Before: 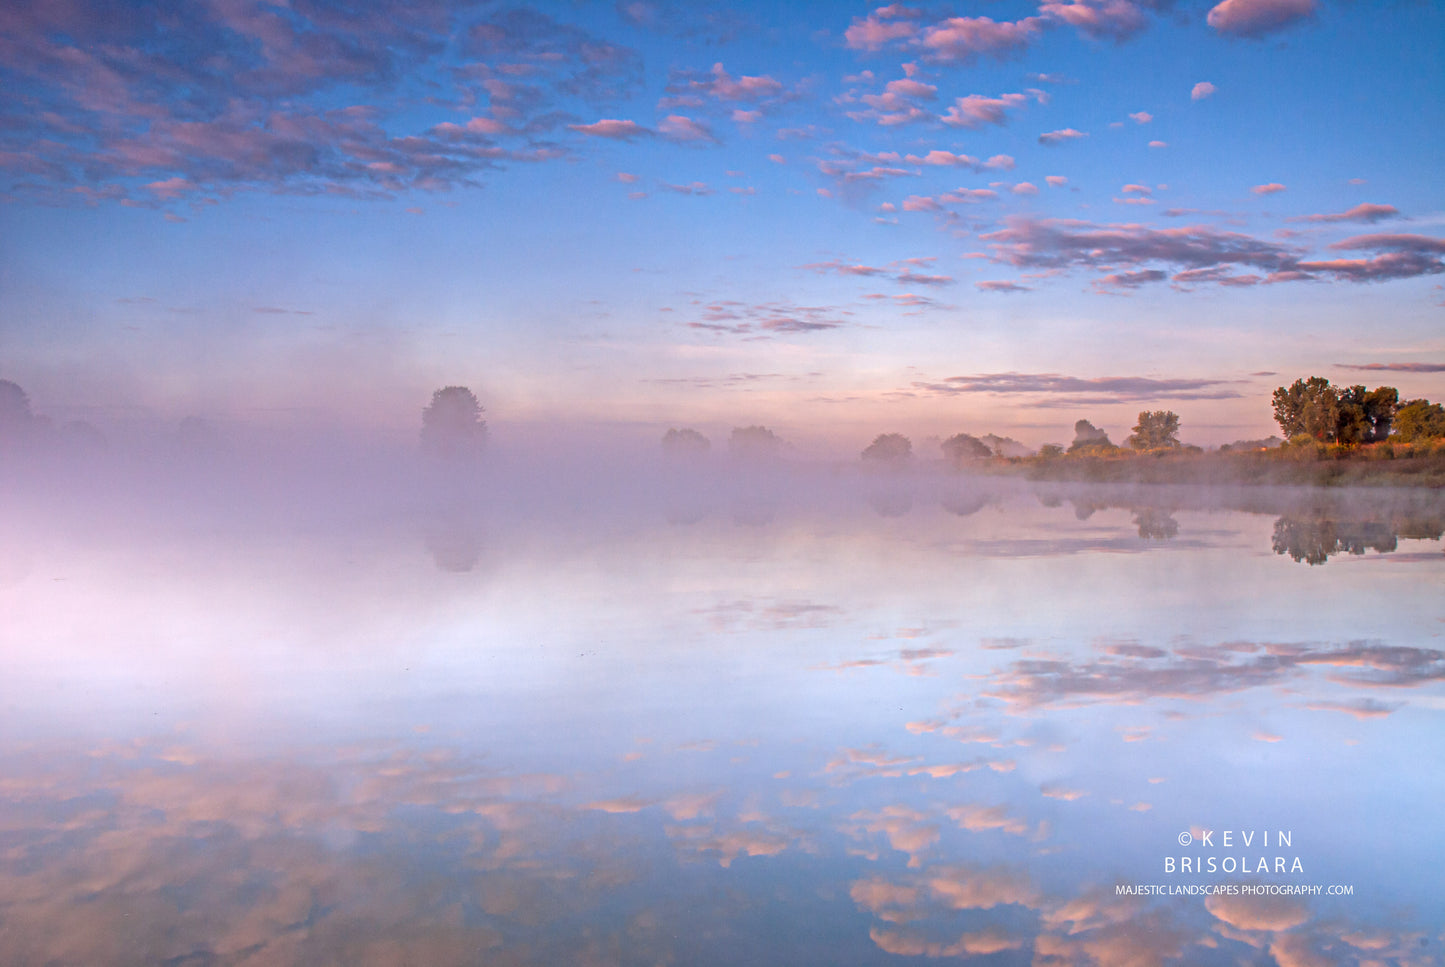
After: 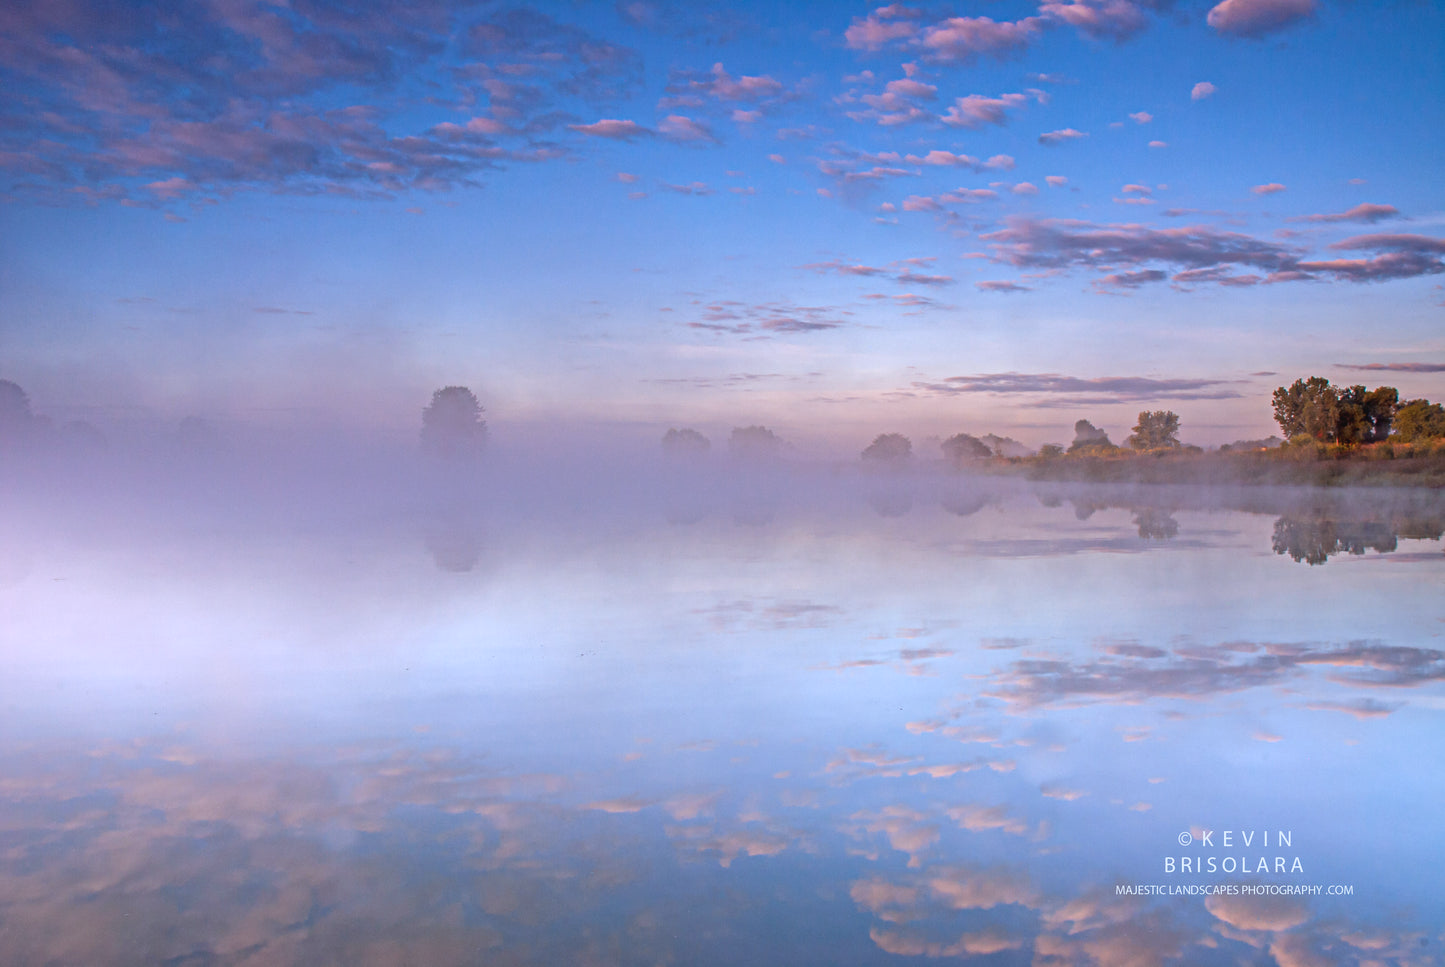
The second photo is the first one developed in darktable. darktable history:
contrast brightness saturation: contrast -0.08, brightness -0.04, saturation -0.11
color calibration: x 0.372, y 0.386, temperature 4283.97 K
